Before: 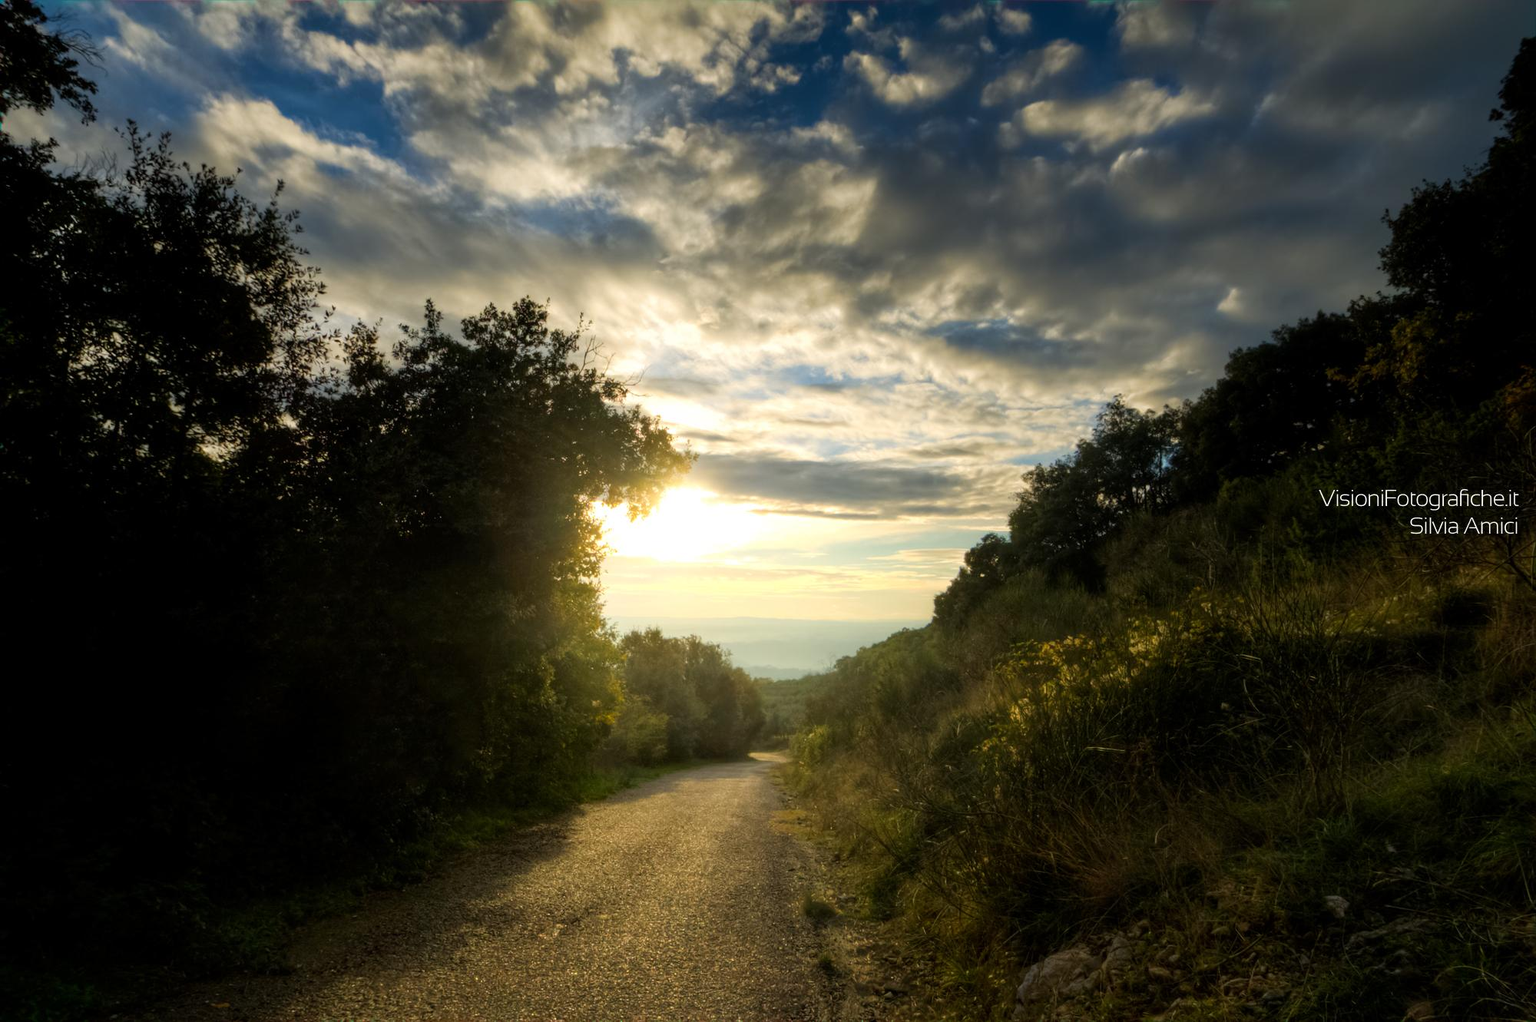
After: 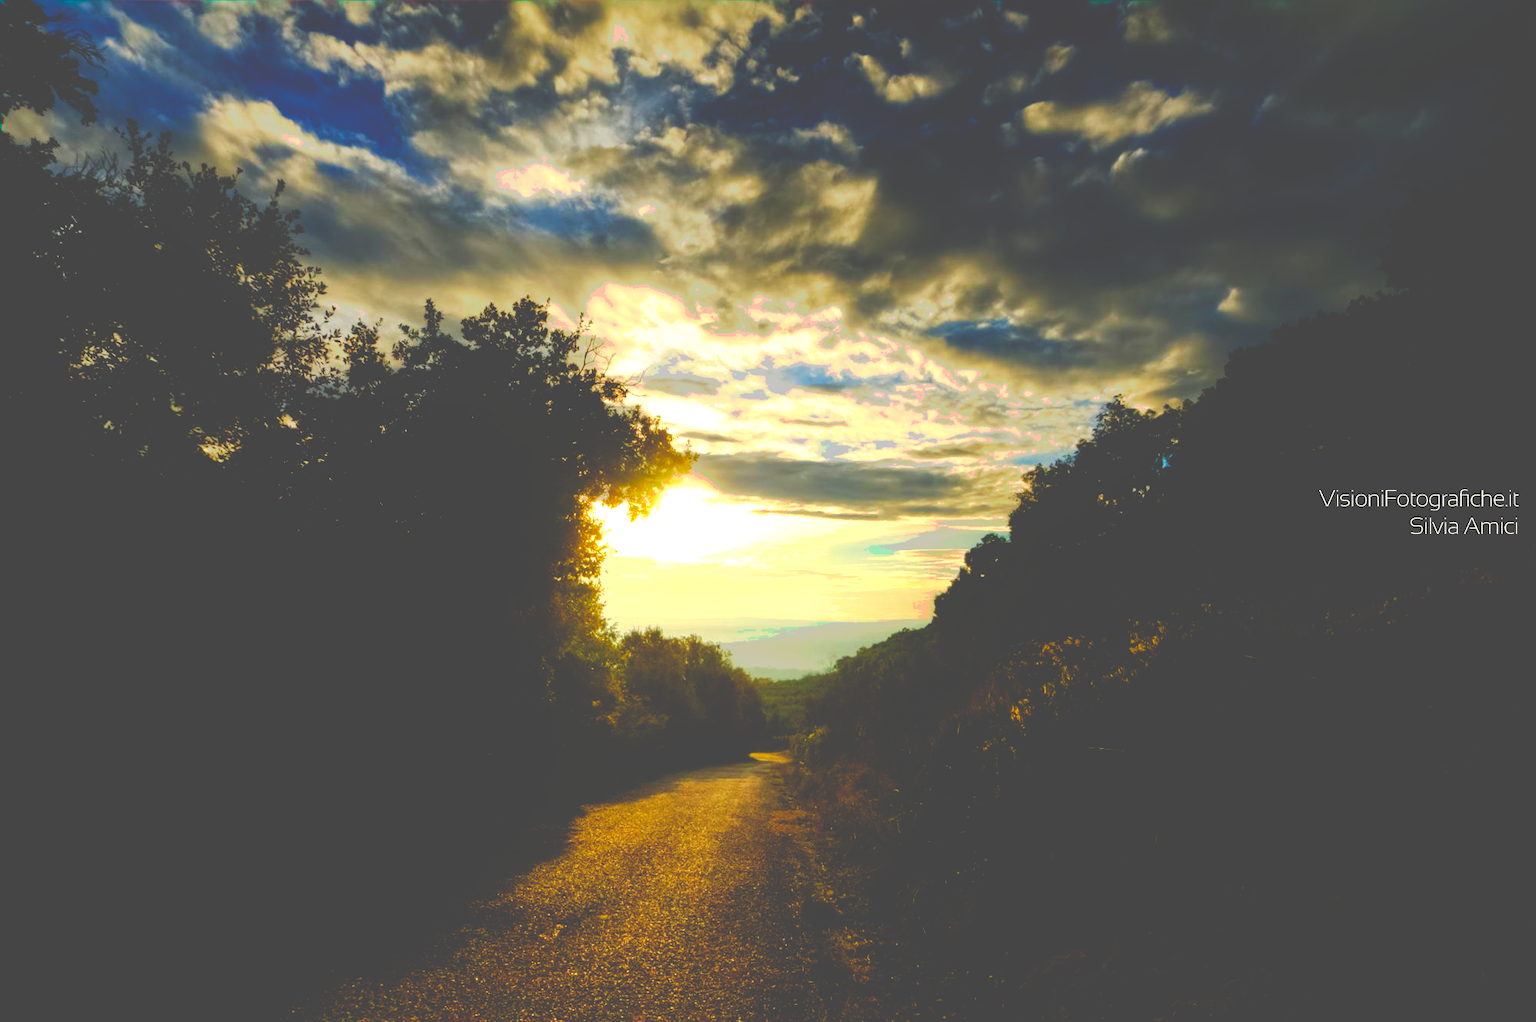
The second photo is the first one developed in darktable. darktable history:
shadows and highlights: shadows -20.03, white point adjustment -2, highlights -34.73
contrast brightness saturation: contrast -0.293
exposure: black level correction 0, exposure 0.692 EV, compensate highlight preservation false
color balance rgb: power › hue 328.97°, global offset › luminance -0.974%, perceptual saturation grading › global saturation 0.797%, perceptual brilliance grading › global brilliance 2.032%, perceptual brilliance grading › highlights -3.709%
base curve: curves: ch0 [(0, 0.036) (0.083, 0.04) (0.804, 1)], preserve colors none
